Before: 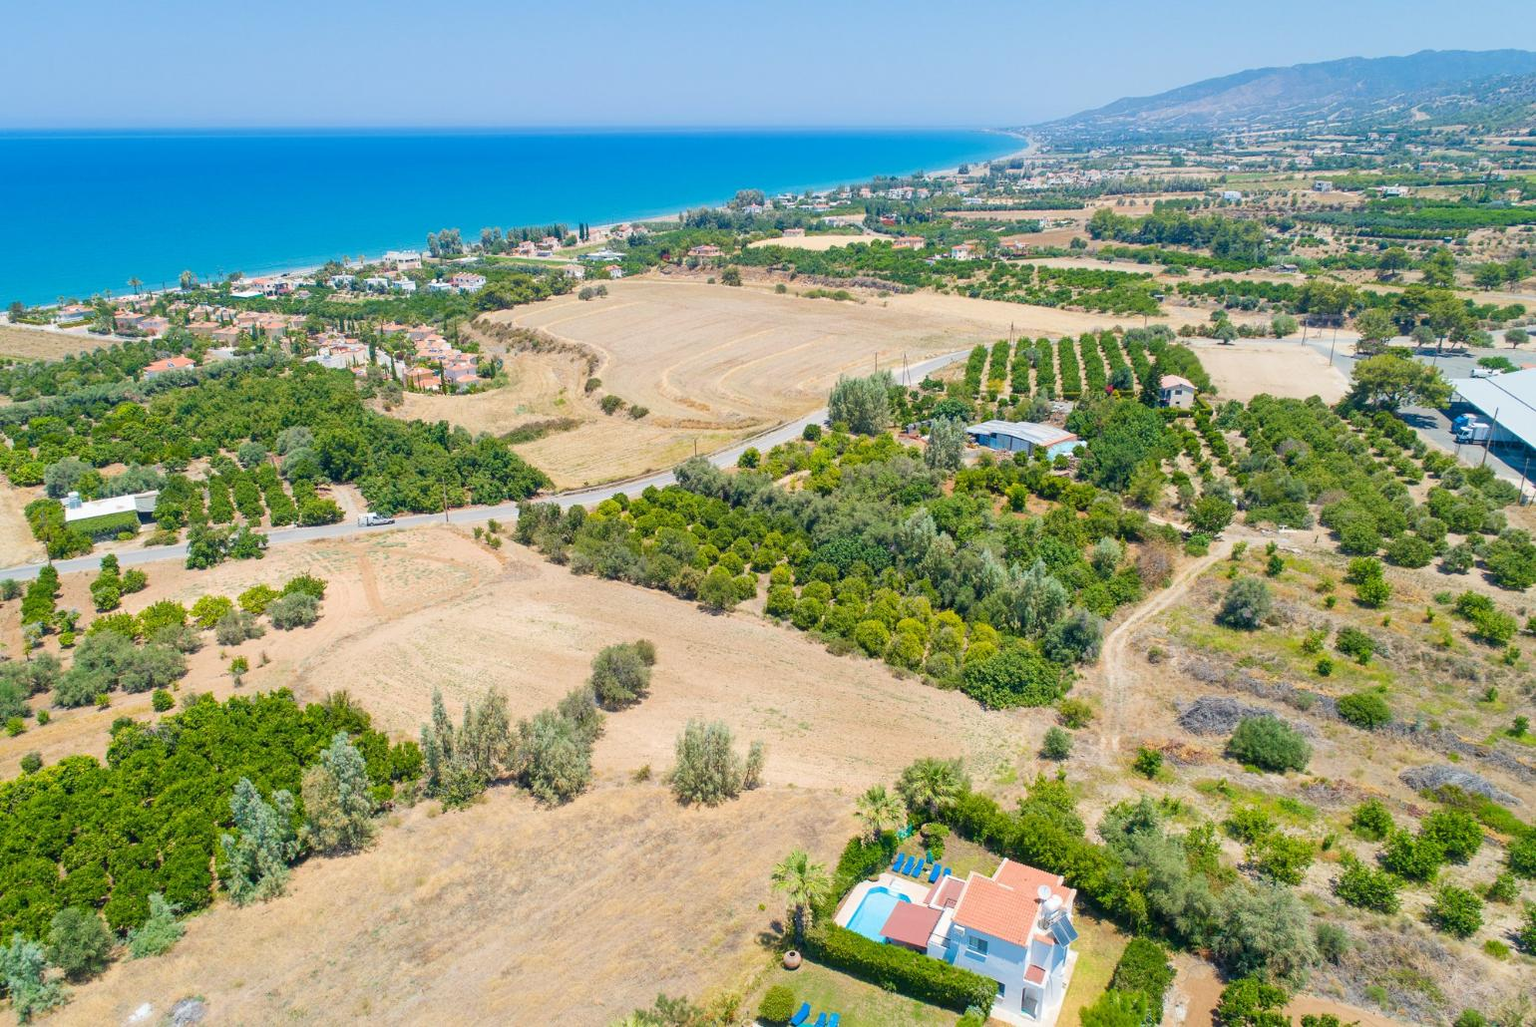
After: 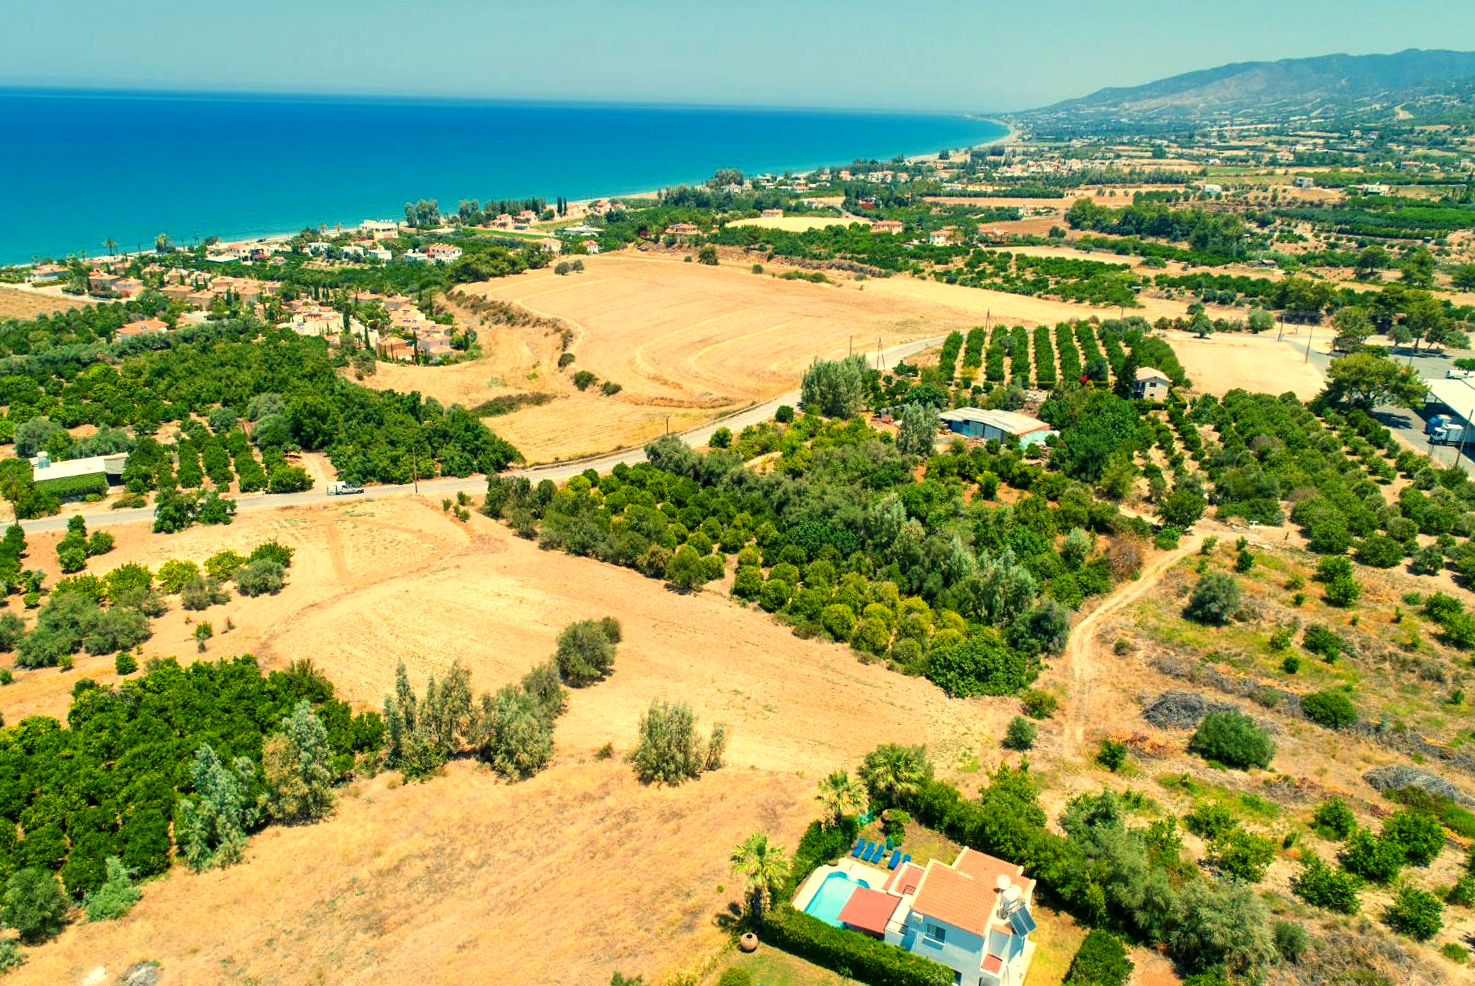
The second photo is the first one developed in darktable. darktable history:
color balance: mode lift, gamma, gain (sRGB), lift [1.014, 0.966, 0.918, 0.87], gamma [0.86, 0.734, 0.918, 0.976], gain [1.063, 1.13, 1.063, 0.86]
crop and rotate: angle -1.69°
